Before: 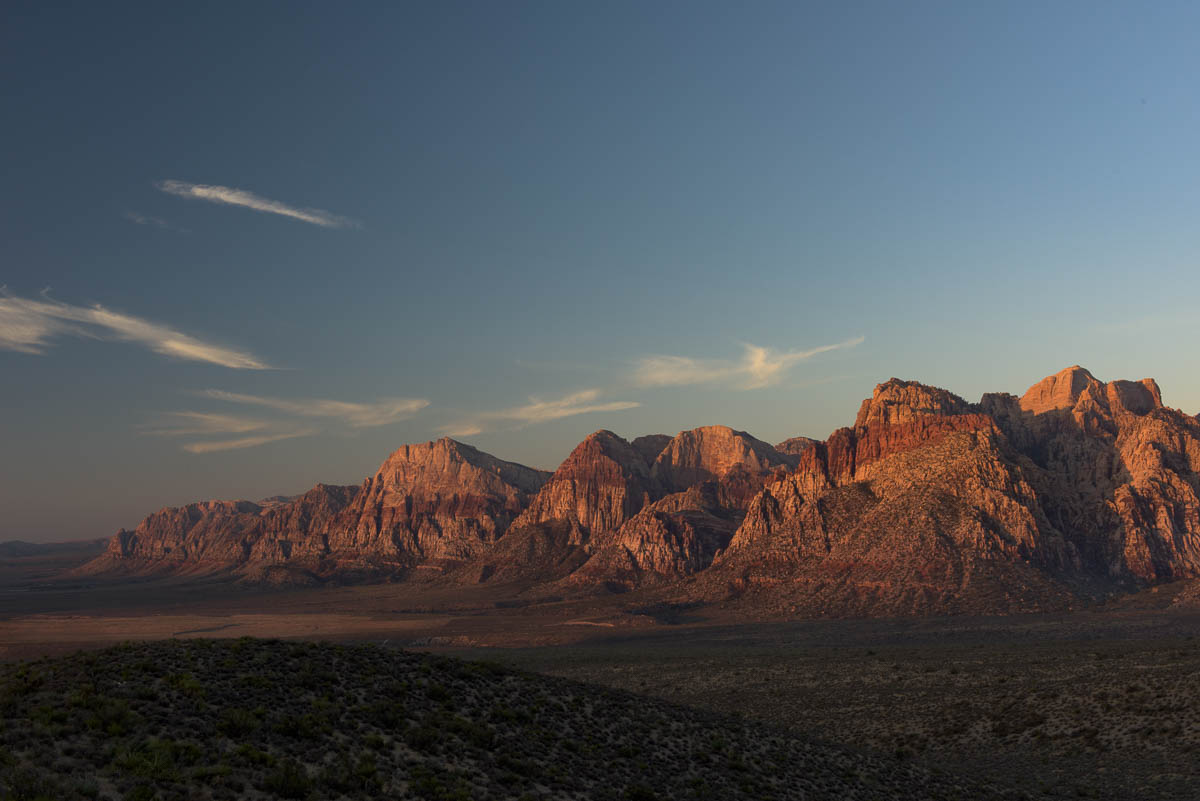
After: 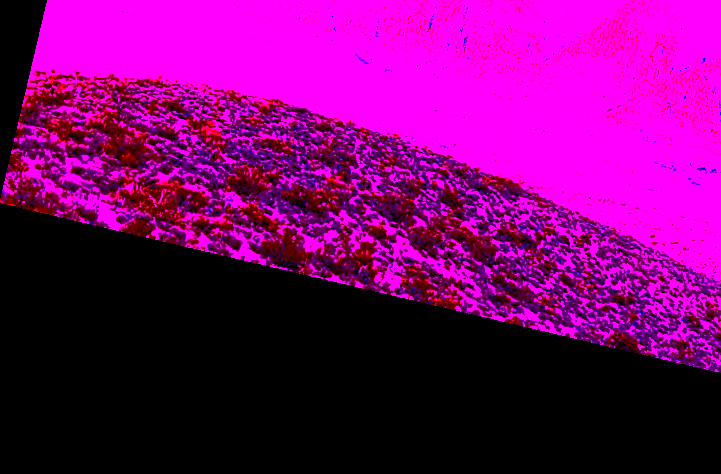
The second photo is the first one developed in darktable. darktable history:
contrast brightness saturation: contrast 0.77, brightness -1, saturation 1
tone equalizer: on, module defaults
rotate and perspective: rotation 13.27°, automatic cropping off
sharpen: on, module defaults
white balance: red 8, blue 8
crop and rotate: top 54.778%, right 46.61%, bottom 0.159%
